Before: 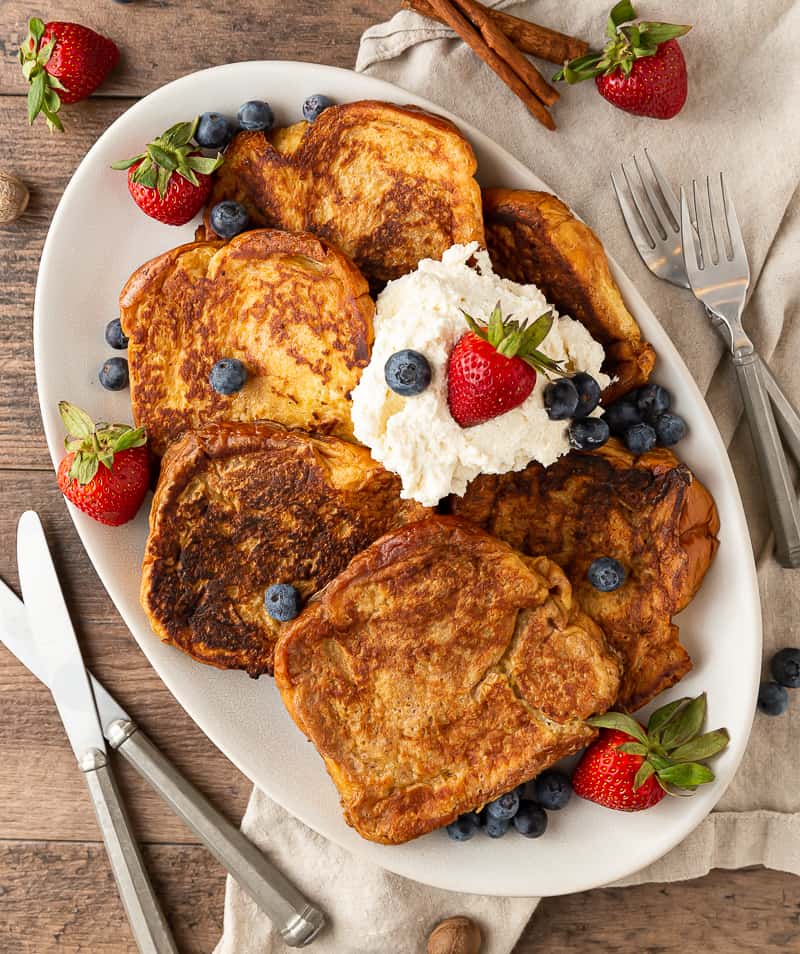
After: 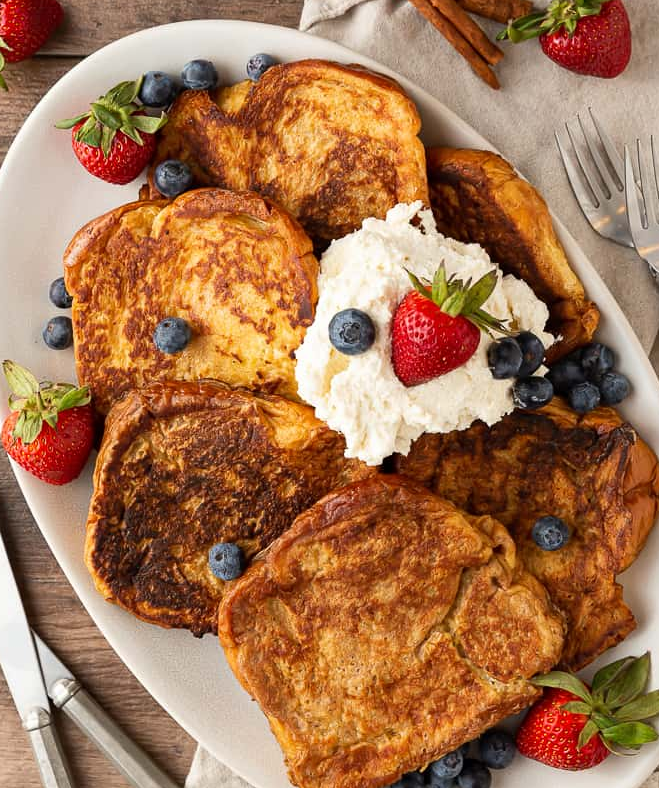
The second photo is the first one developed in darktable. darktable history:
crop and rotate: left 7.065%, top 4.377%, right 10.529%, bottom 12.931%
